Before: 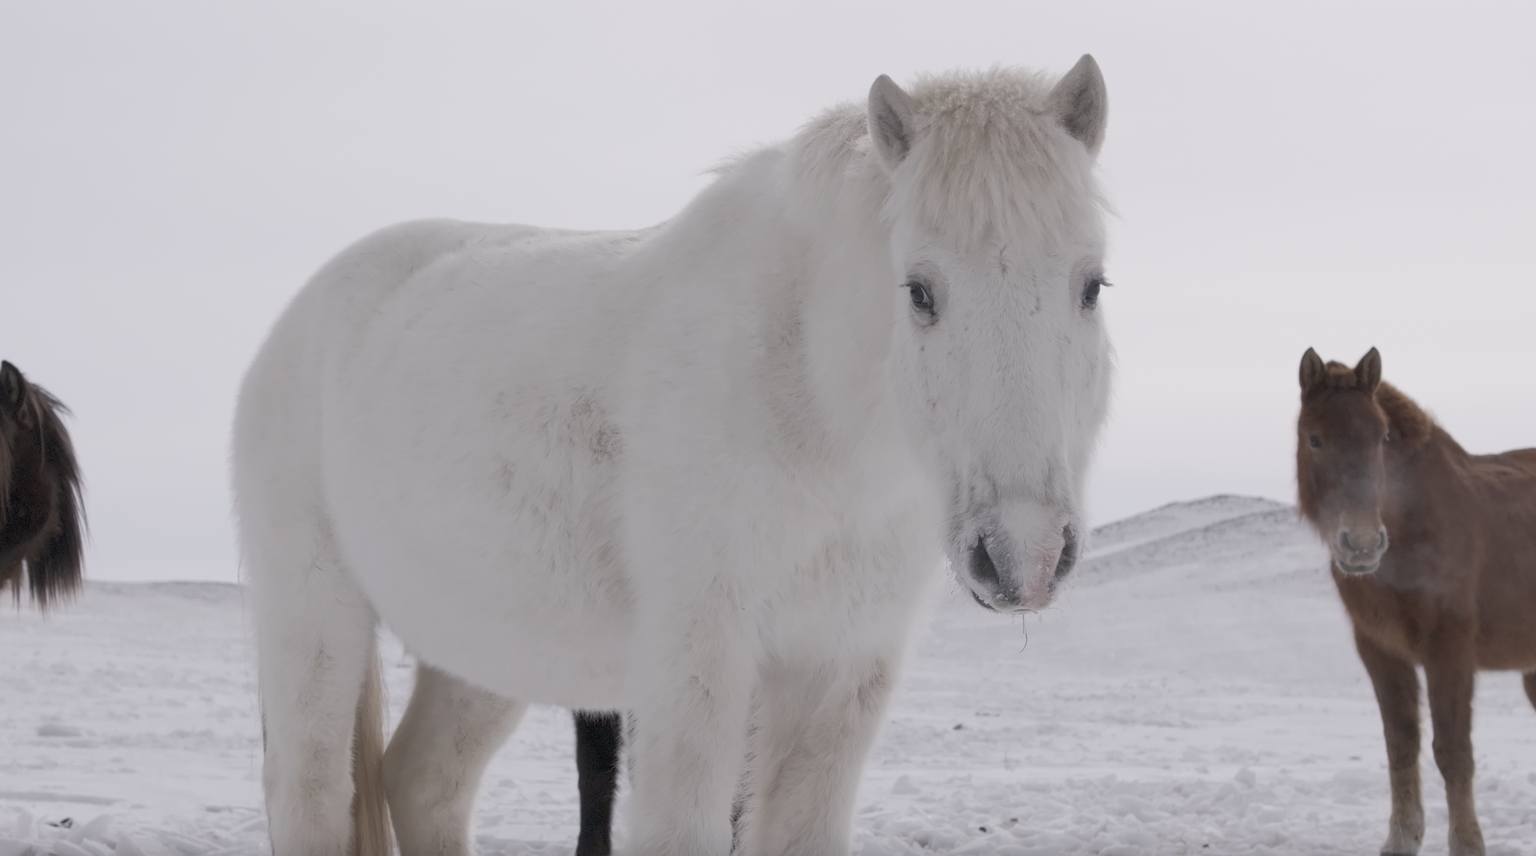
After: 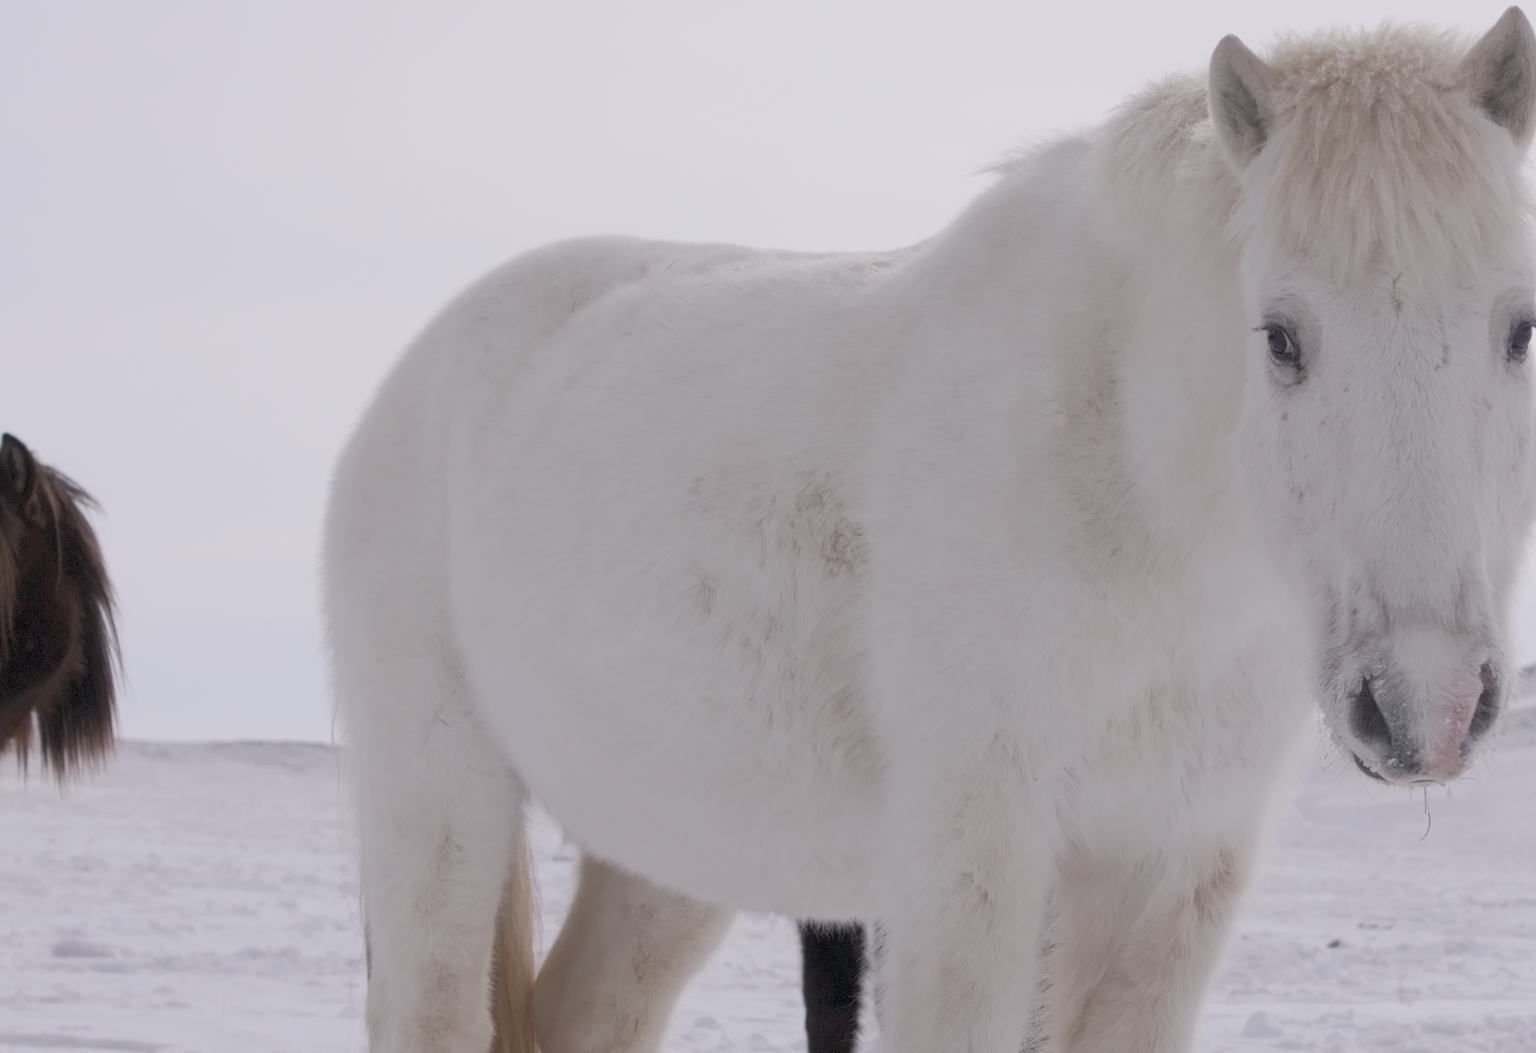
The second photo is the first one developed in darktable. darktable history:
color balance rgb: perceptual saturation grading › global saturation 20%, global vibrance 20%
crop: top 5.803%, right 27.864%, bottom 5.804%
